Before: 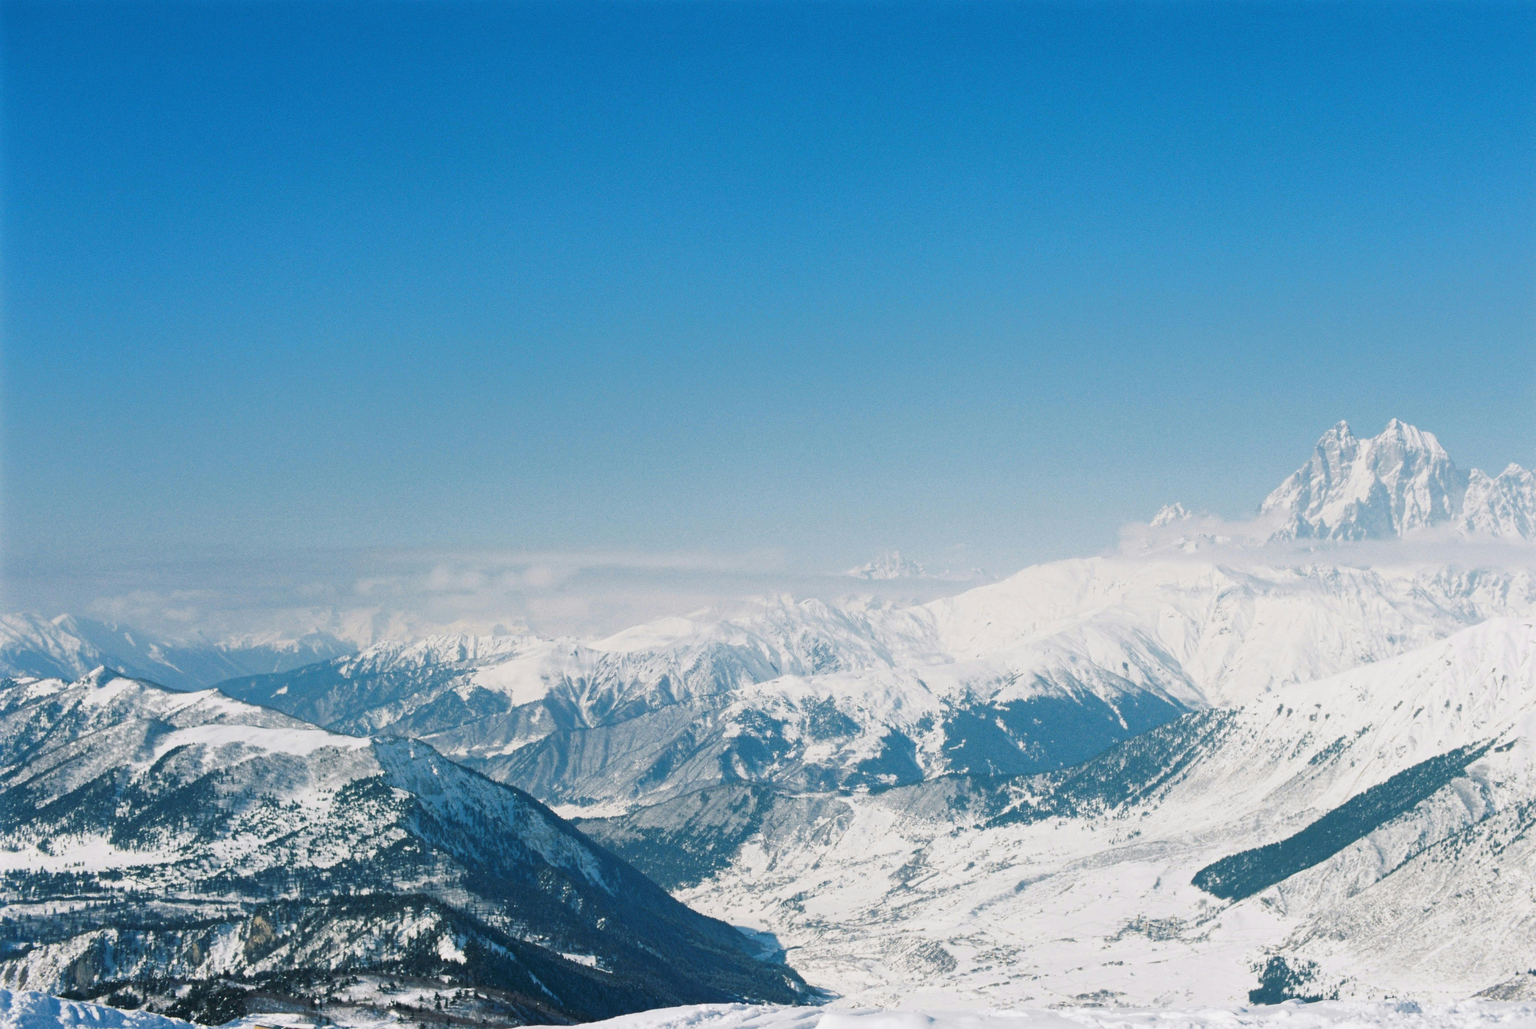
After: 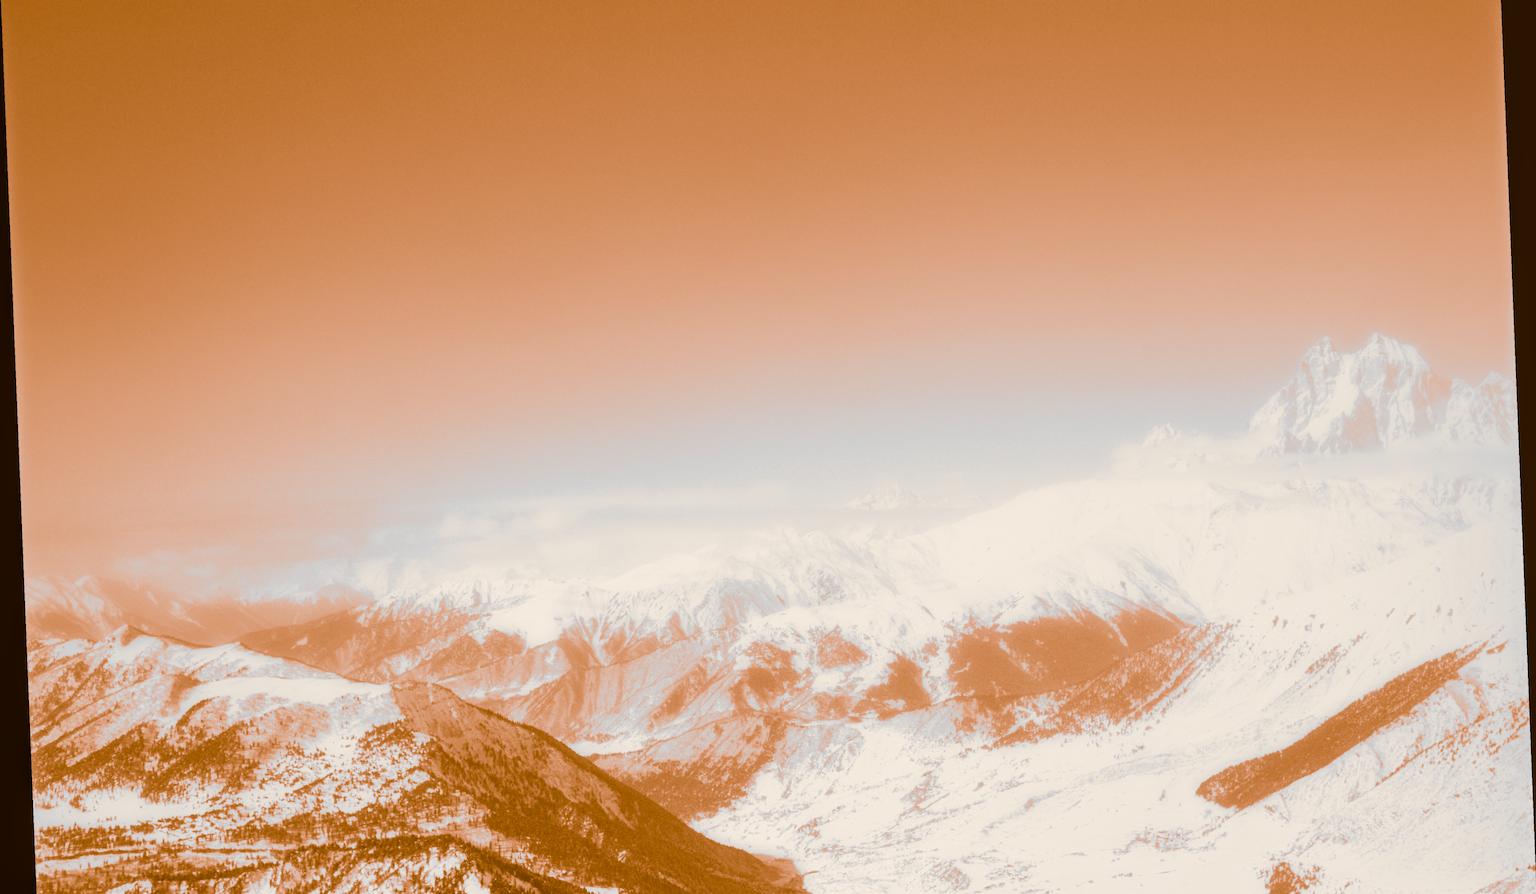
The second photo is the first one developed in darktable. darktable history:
contrast brightness saturation: brightness 1
monochrome: a 26.22, b 42.67, size 0.8
crop: top 7.625%, bottom 8.027%
base curve: curves: ch0 [(0, 0) (0.032, 0.025) (0.121, 0.166) (0.206, 0.329) (0.605, 0.79) (1, 1)], preserve colors none
exposure: black level correction 0.005, exposure 0.014 EV, compensate highlight preservation false
split-toning: shadows › hue 26°, shadows › saturation 0.92, highlights › hue 40°, highlights › saturation 0.92, balance -63, compress 0%
rotate and perspective: rotation -2.29°, automatic cropping off
local contrast: detail 130%
